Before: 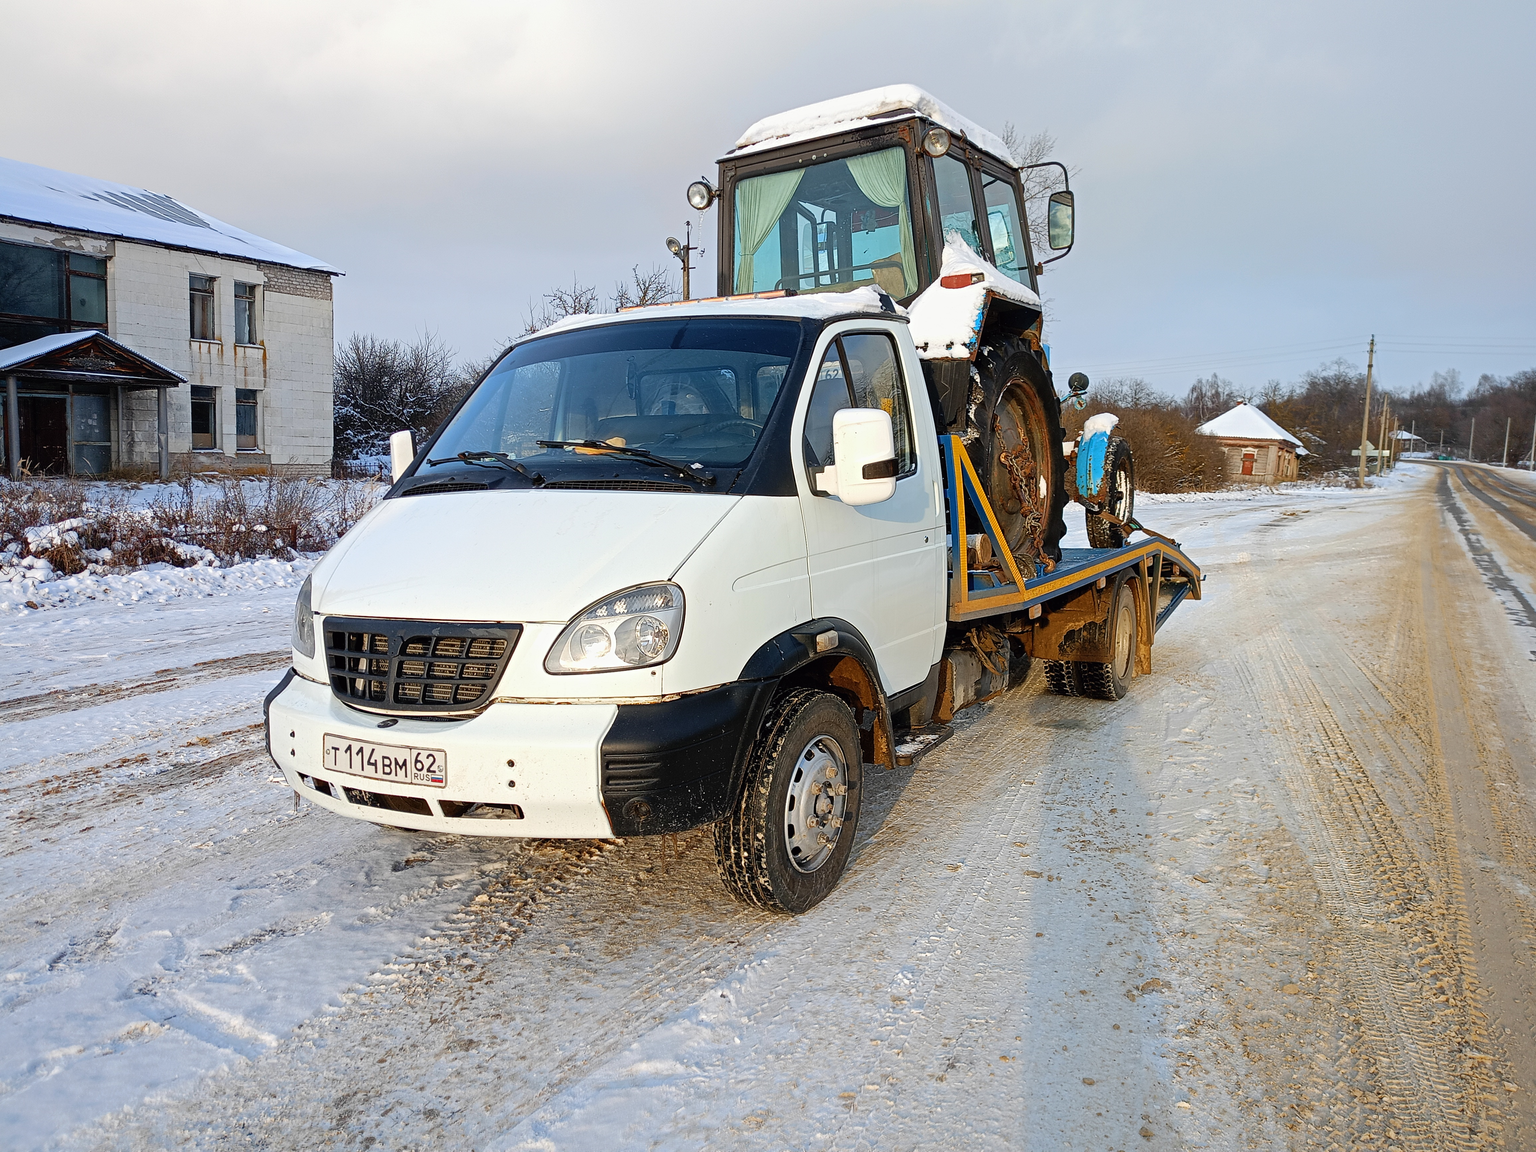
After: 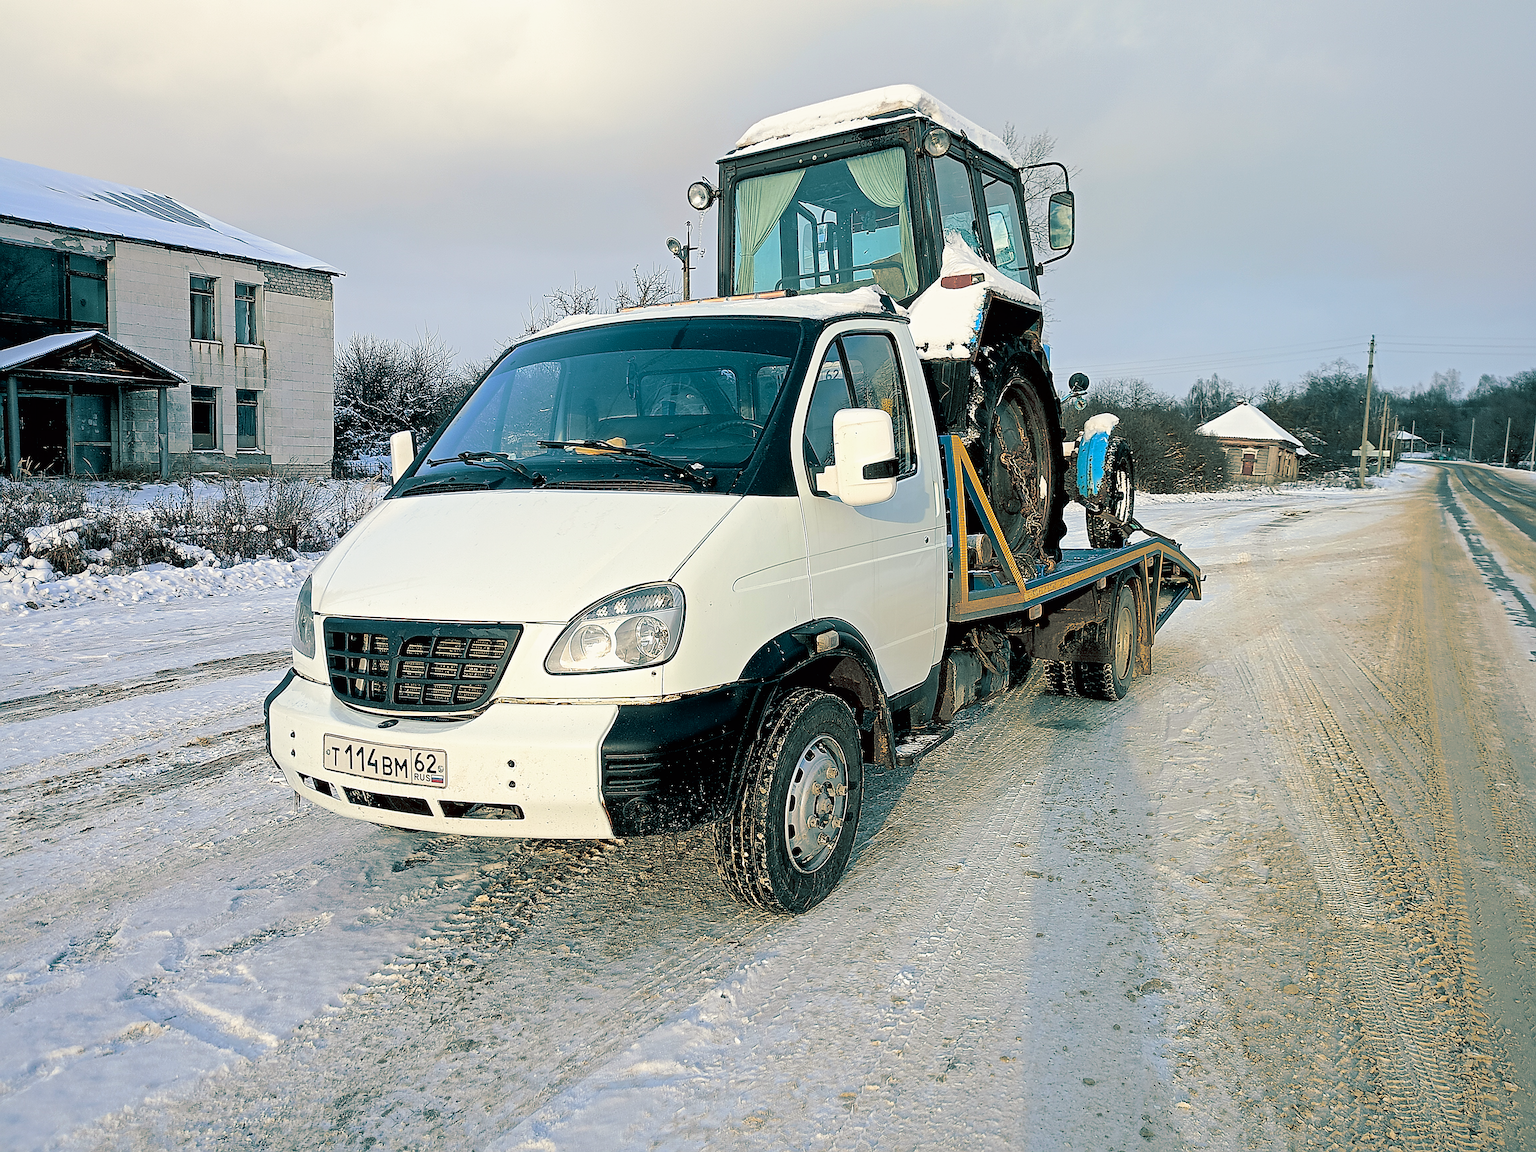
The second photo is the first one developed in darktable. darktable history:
contrast brightness saturation: contrast 0.04, saturation 0.07
exposure: black level correction 0.012, compensate highlight preservation false
sharpen: amount 1
color correction: highlights a* -0.95, highlights b* 4.5, shadows a* 3.55
split-toning: shadows › hue 186.43°, highlights › hue 49.29°, compress 30.29%
